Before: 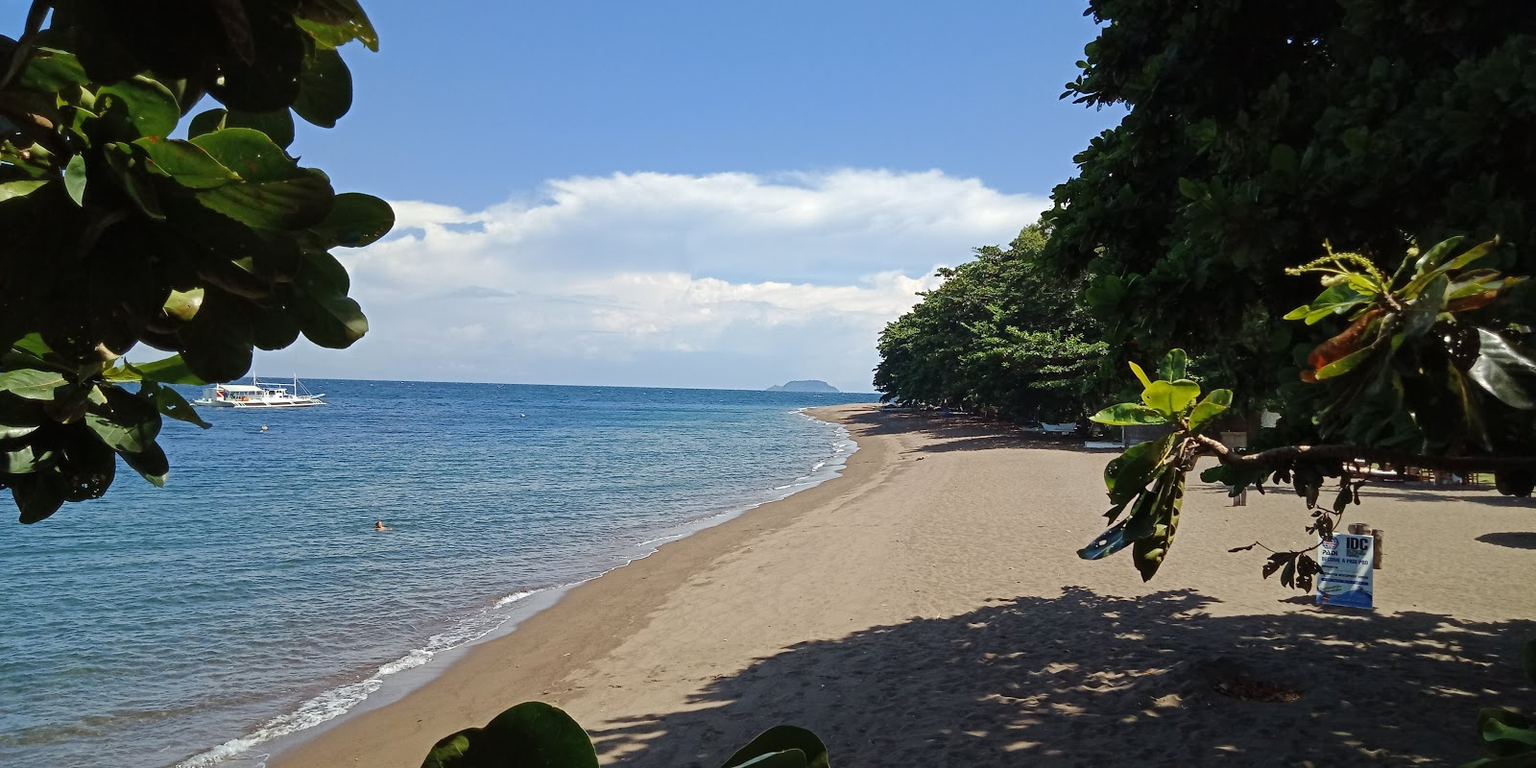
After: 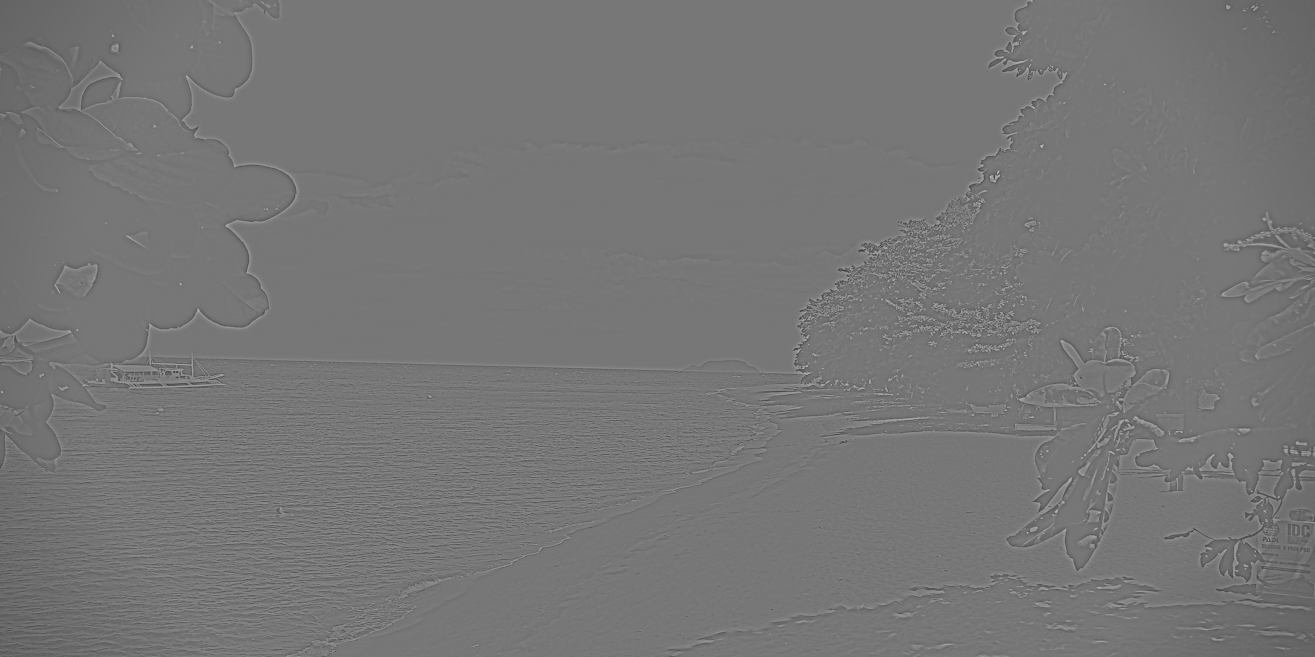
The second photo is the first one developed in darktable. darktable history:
crop and rotate: left 7.196%, top 4.574%, right 10.605%, bottom 13.178%
highpass: sharpness 5.84%, contrast boost 8.44%
vignetting: fall-off start 88.53%, fall-off radius 44.2%, saturation 0.376, width/height ratio 1.161
local contrast: on, module defaults
